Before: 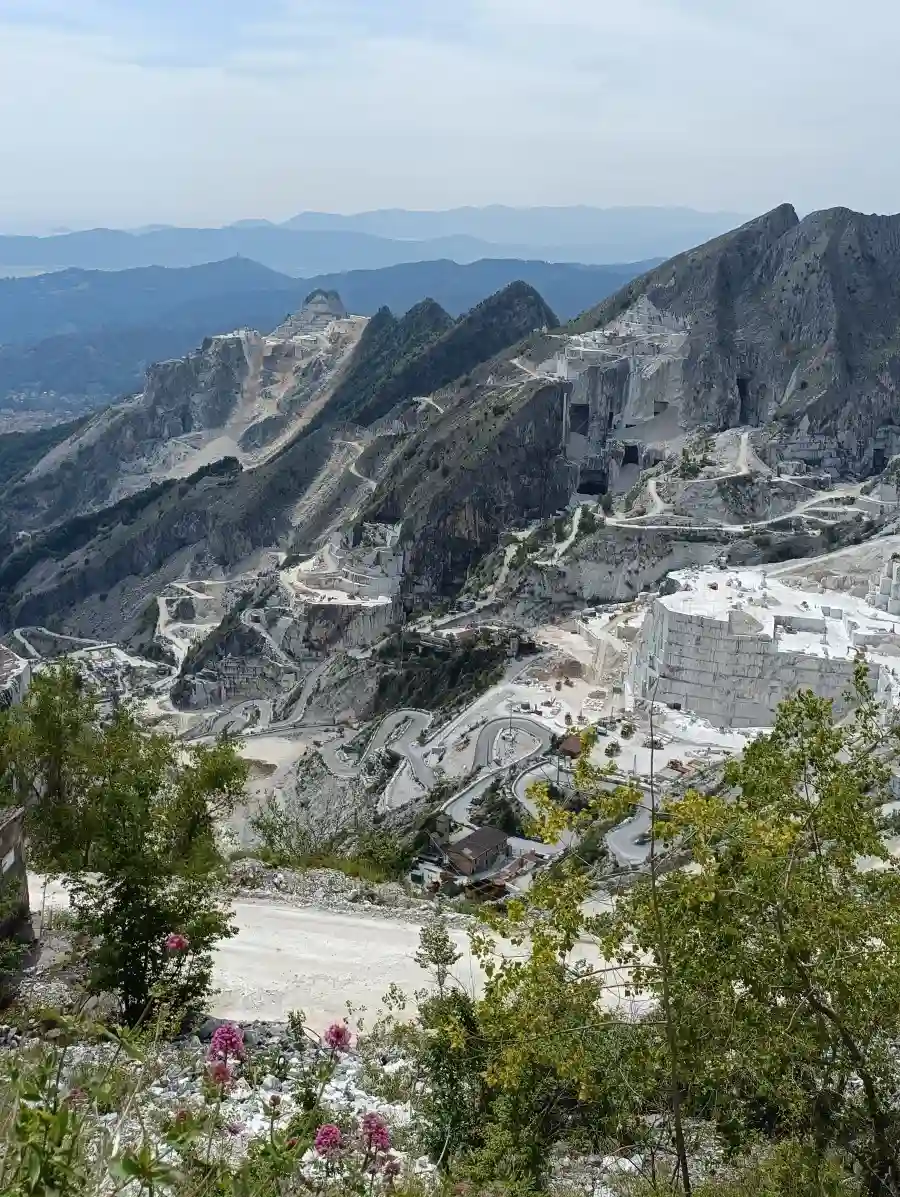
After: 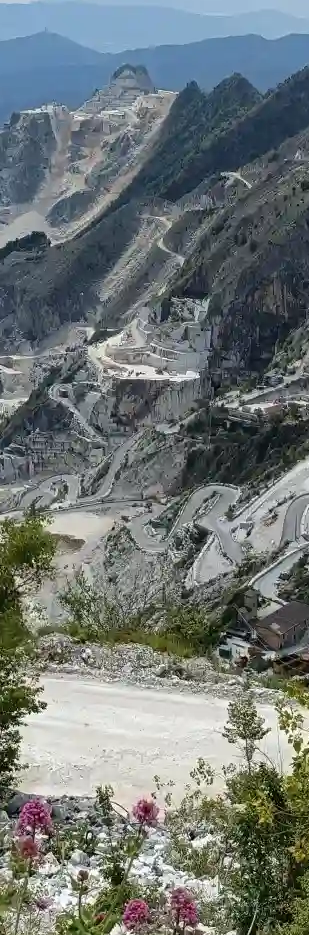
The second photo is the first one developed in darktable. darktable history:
crop and rotate: left 21.437%, top 18.85%, right 44.173%, bottom 3.003%
